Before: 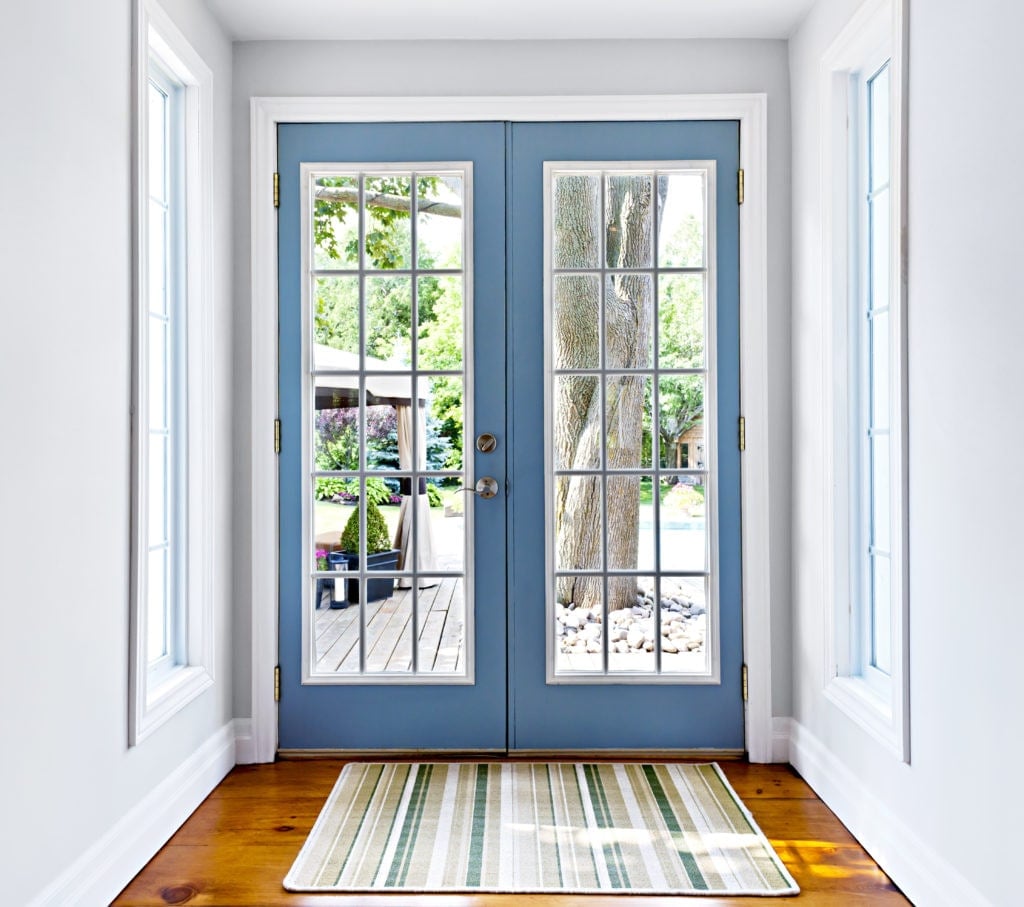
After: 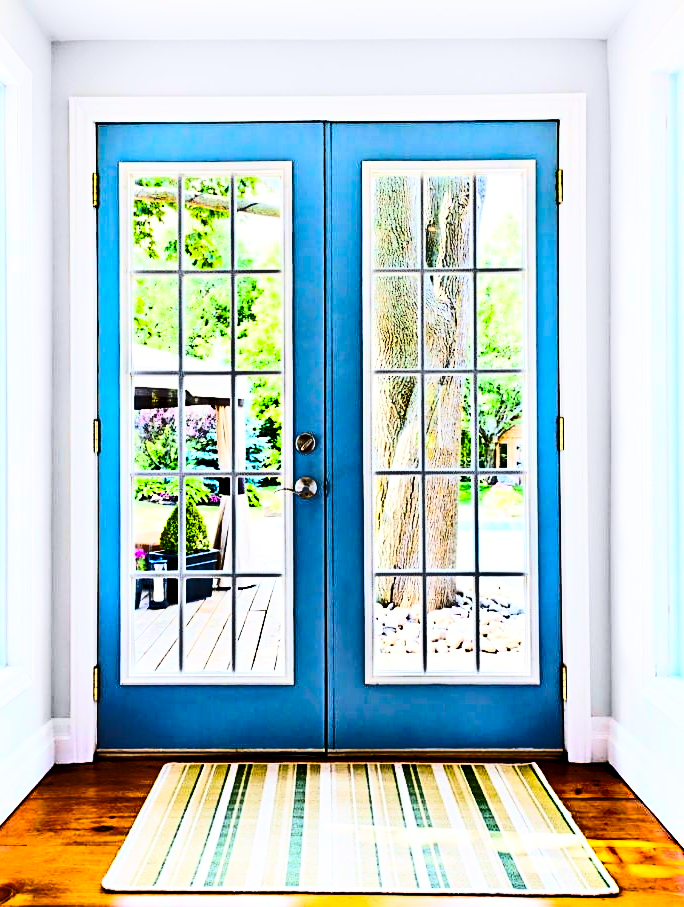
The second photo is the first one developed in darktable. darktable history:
shadows and highlights: radius 264.75, soften with gaussian
sharpen: on, module defaults
crop and rotate: left 17.732%, right 15.423%
rgb curve: curves: ch0 [(0, 0) (0.21, 0.15) (0.24, 0.21) (0.5, 0.75) (0.75, 0.96) (0.89, 0.99) (1, 1)]; ch1 [(0, 0.02) (0.21, 0.13) (0.25, 0.2) (0.5, 0.67) (0.75, 0.9) (0.89, 0.97) (1, 1)]; ch2 [(0, 0.02) (0.21, 0.13) (0.25, 0.2) (0.5, 0.67) (0.75, 0.9) (0.89, 0.97) (1, 1)], compensate middle gray true
color balance rgb: linear chroma grading › global chroma 15%, perceptual saturation grading › global saturation 30%
